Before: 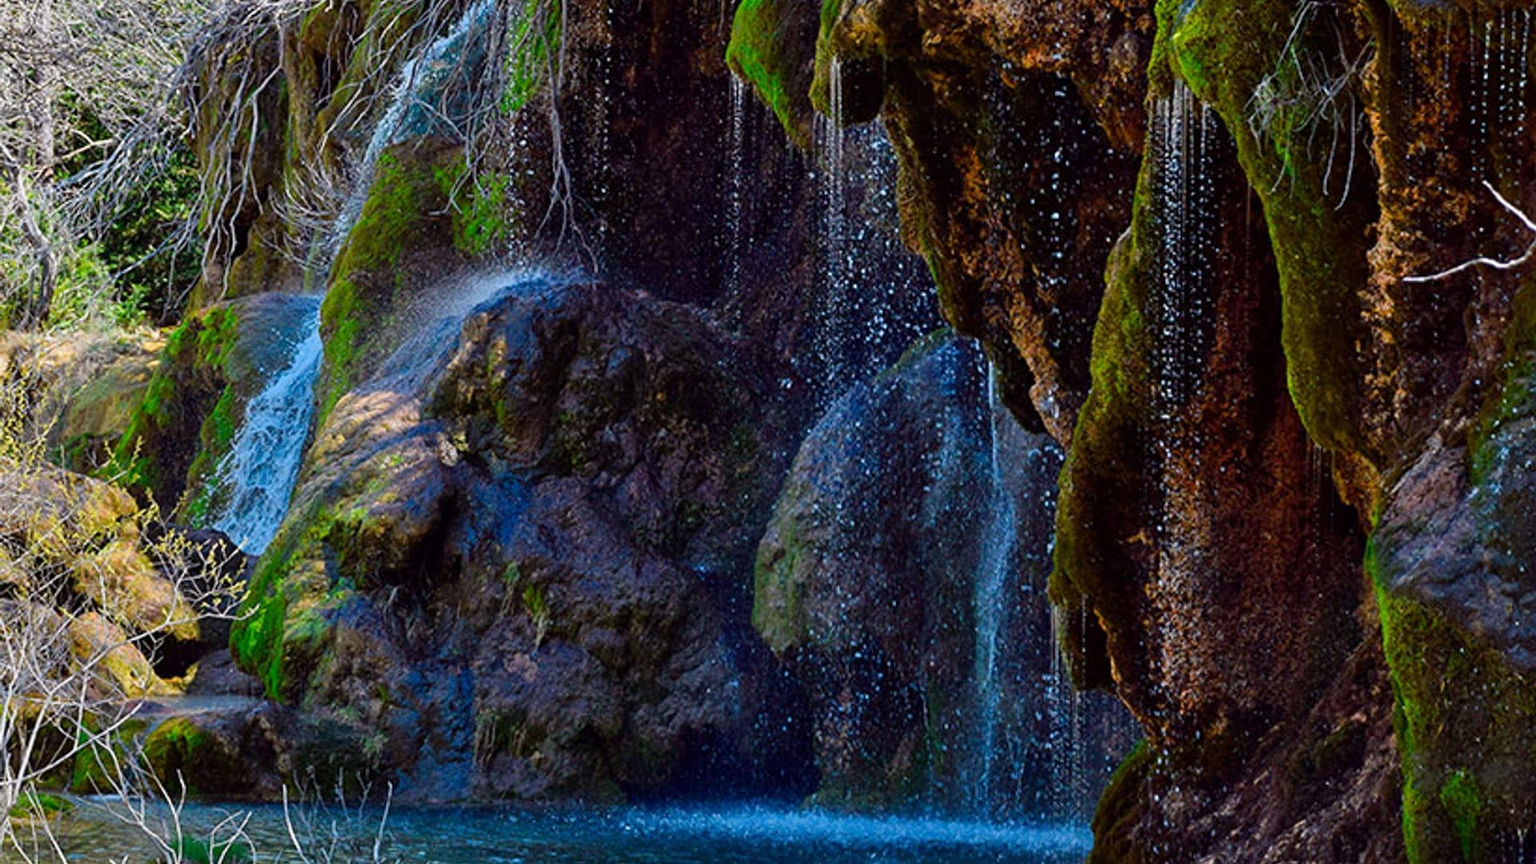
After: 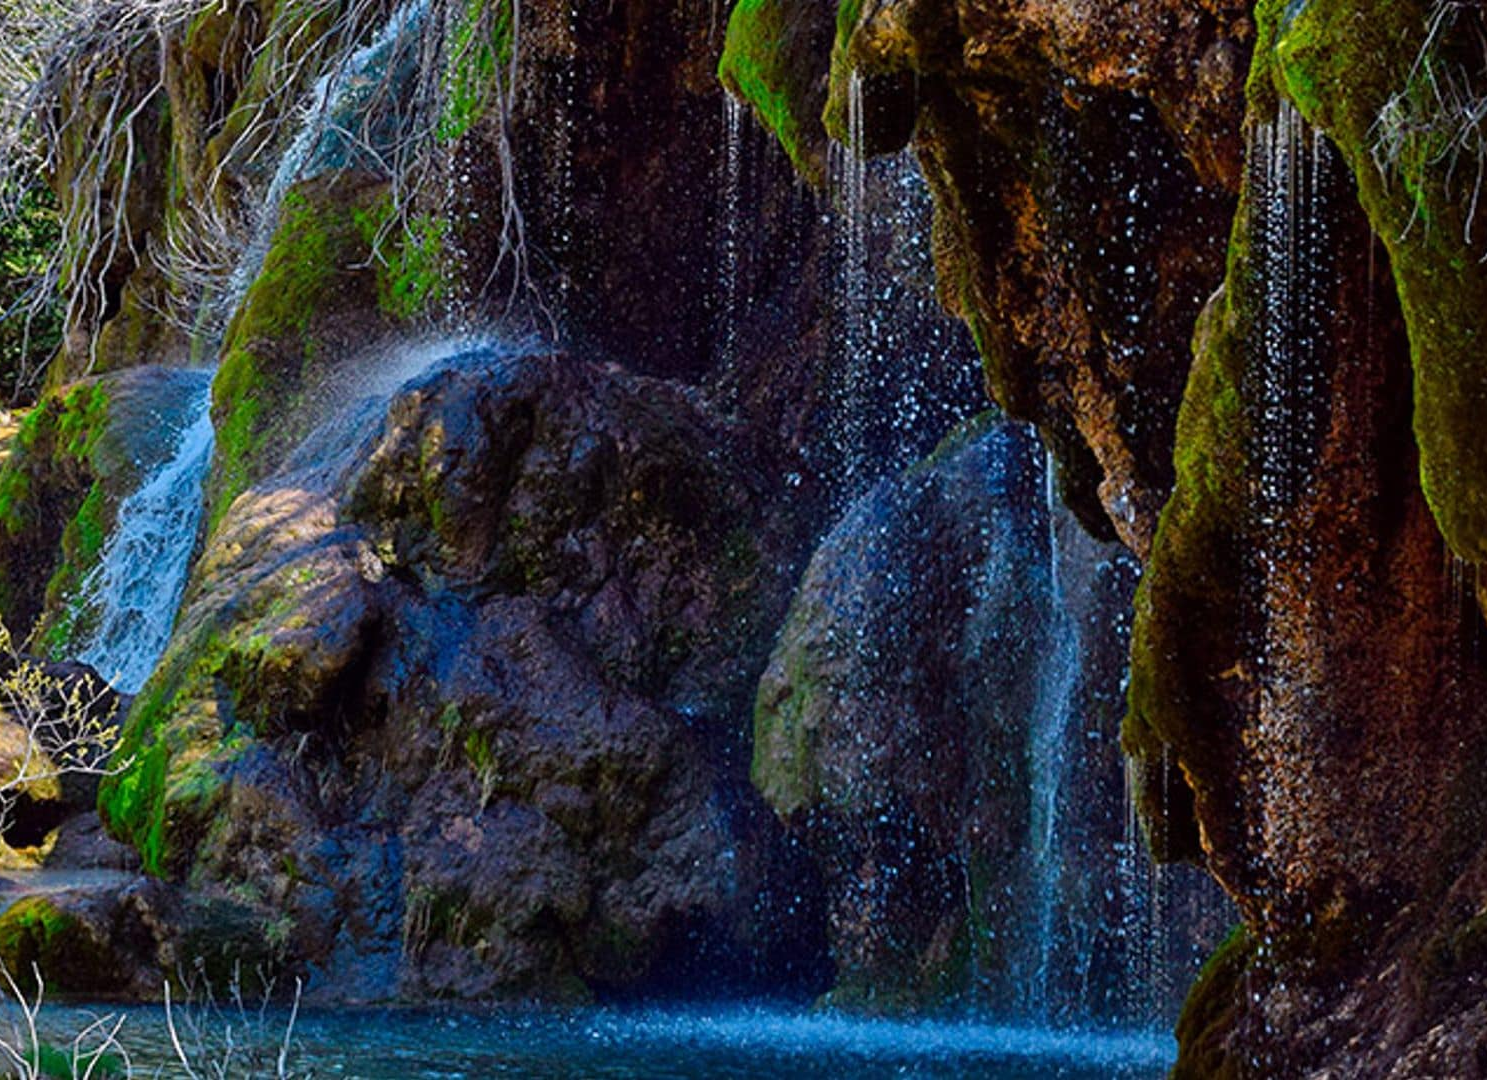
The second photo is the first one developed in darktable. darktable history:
crop: left 9.863%, right 12.659%
